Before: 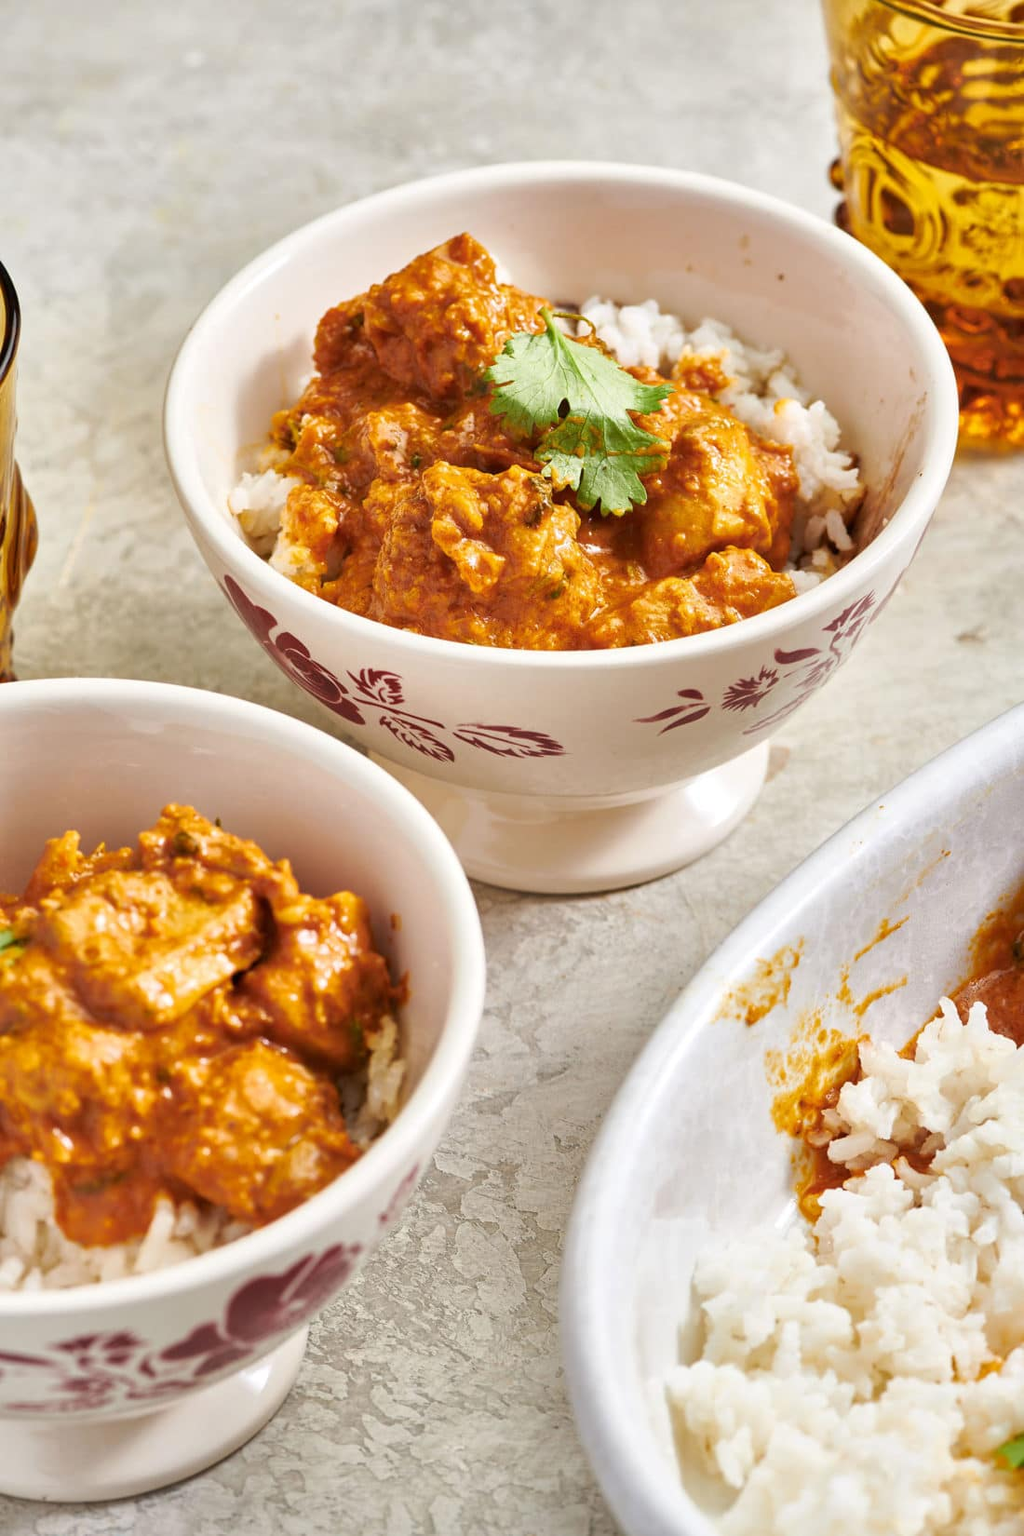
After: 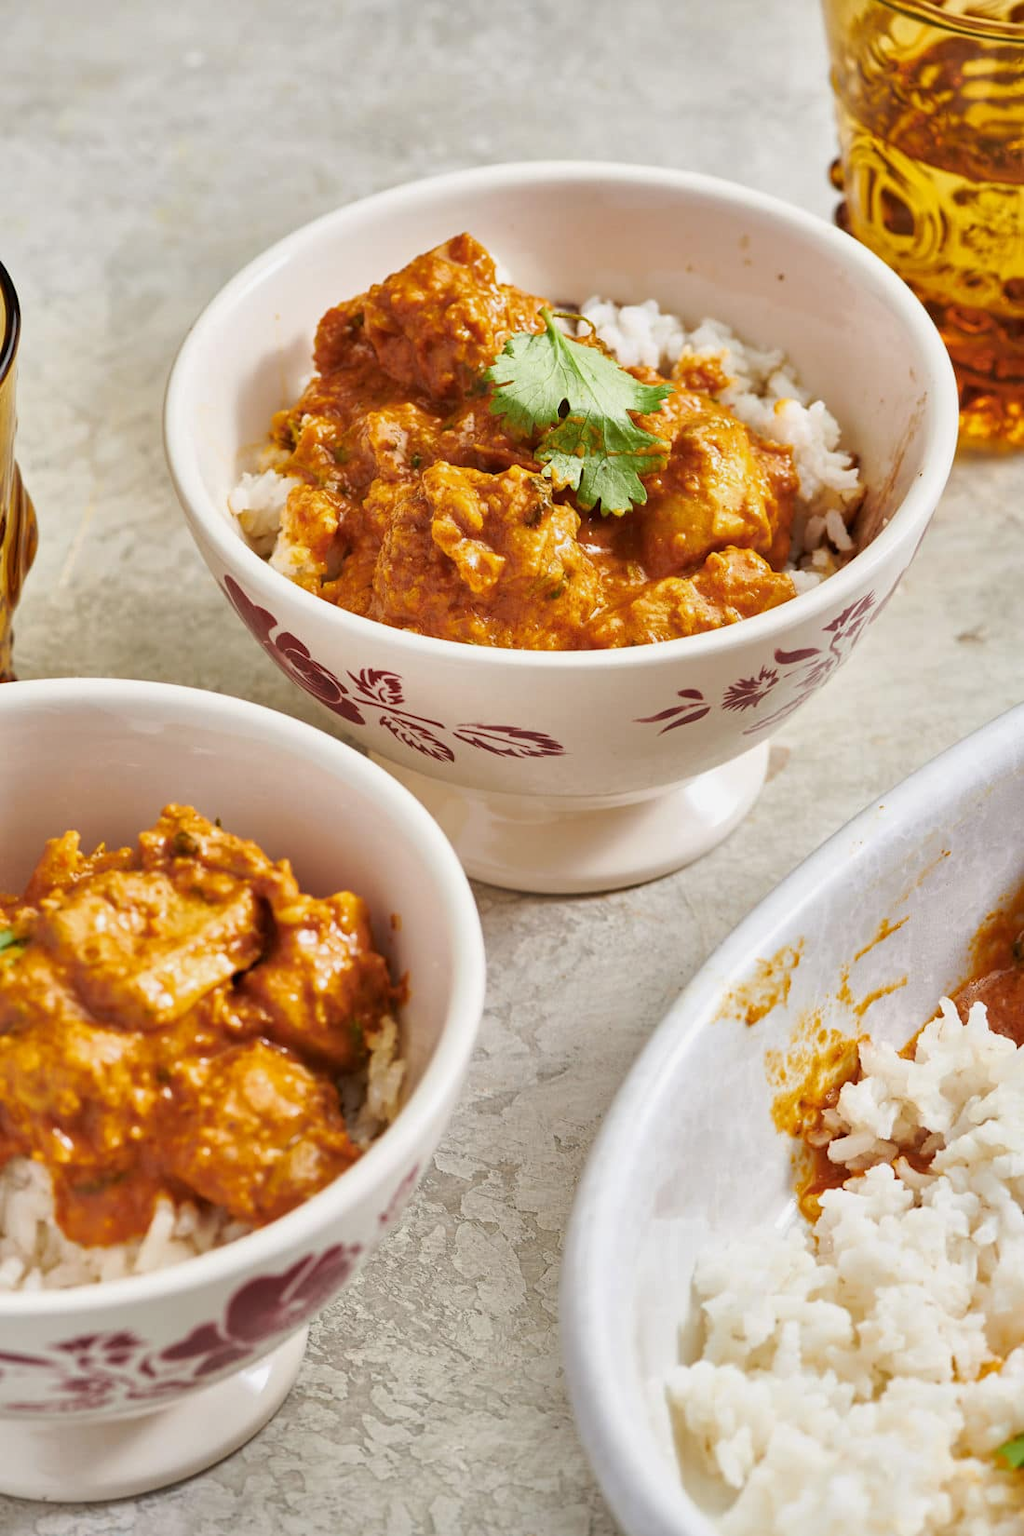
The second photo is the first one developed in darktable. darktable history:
exposure: exposure -0.151 EV, compensate highlight preservation false
